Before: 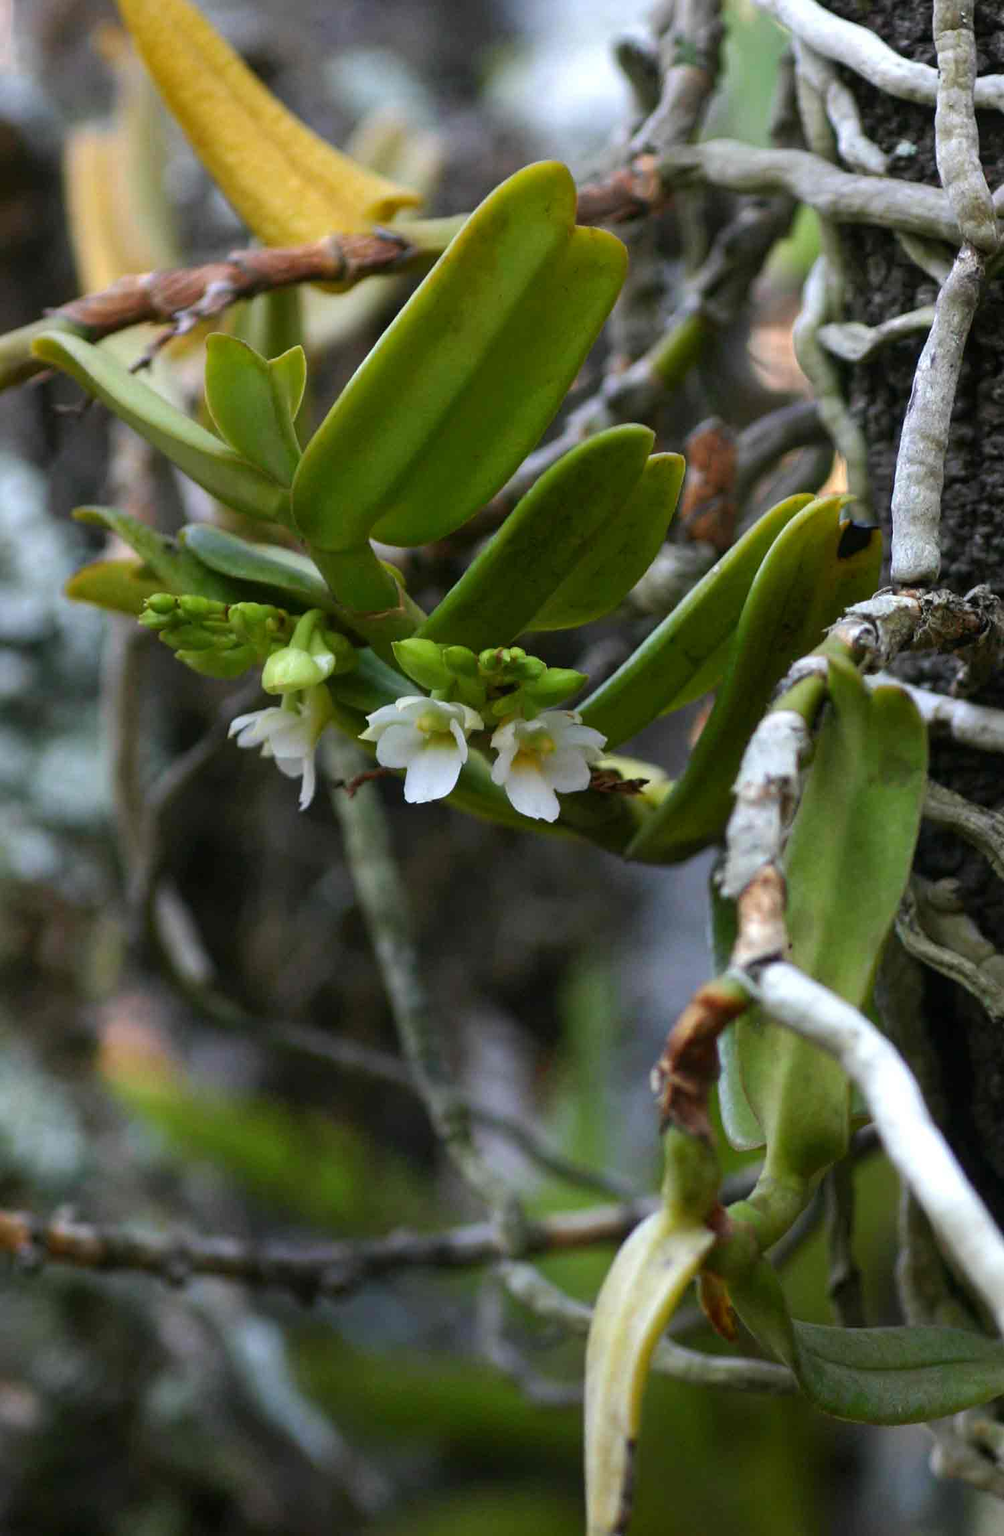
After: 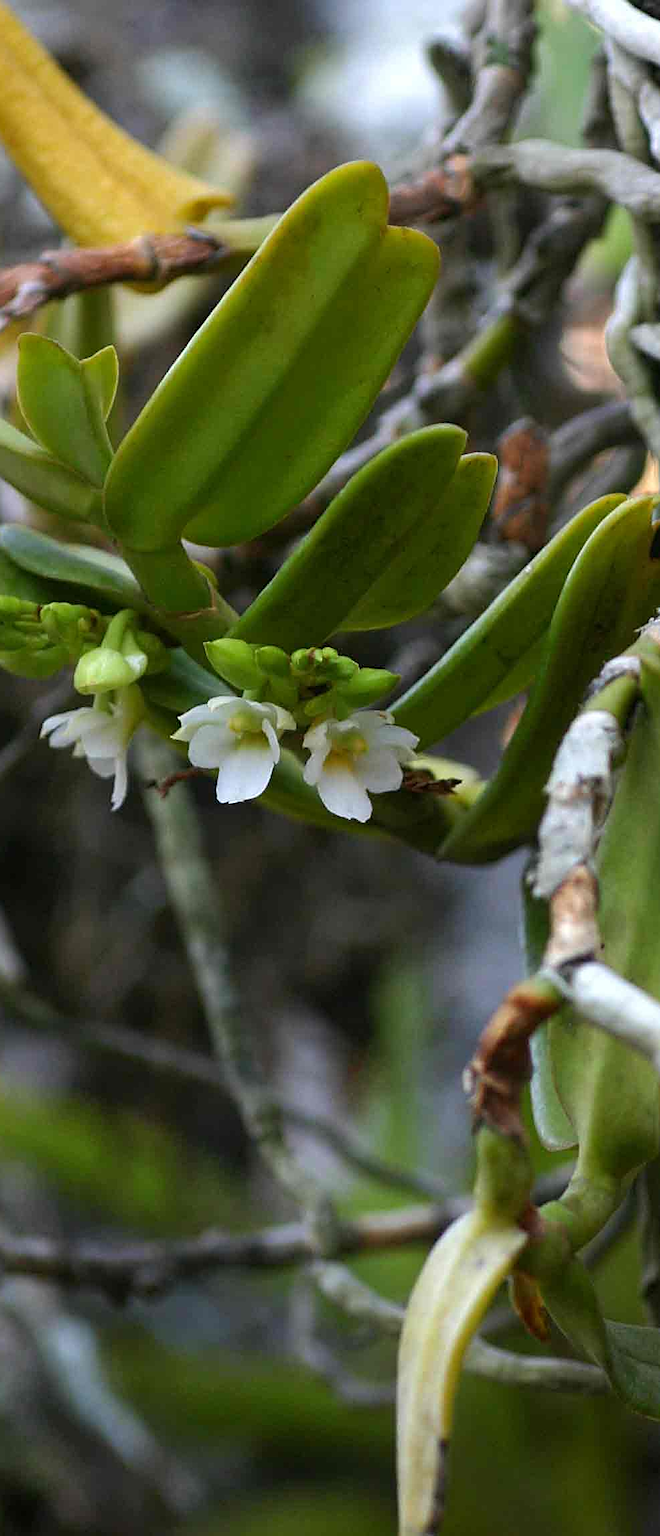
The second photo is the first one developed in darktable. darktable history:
crop and rotate: left 18.734%, right 15.488%
sharpen: on, module defaults
